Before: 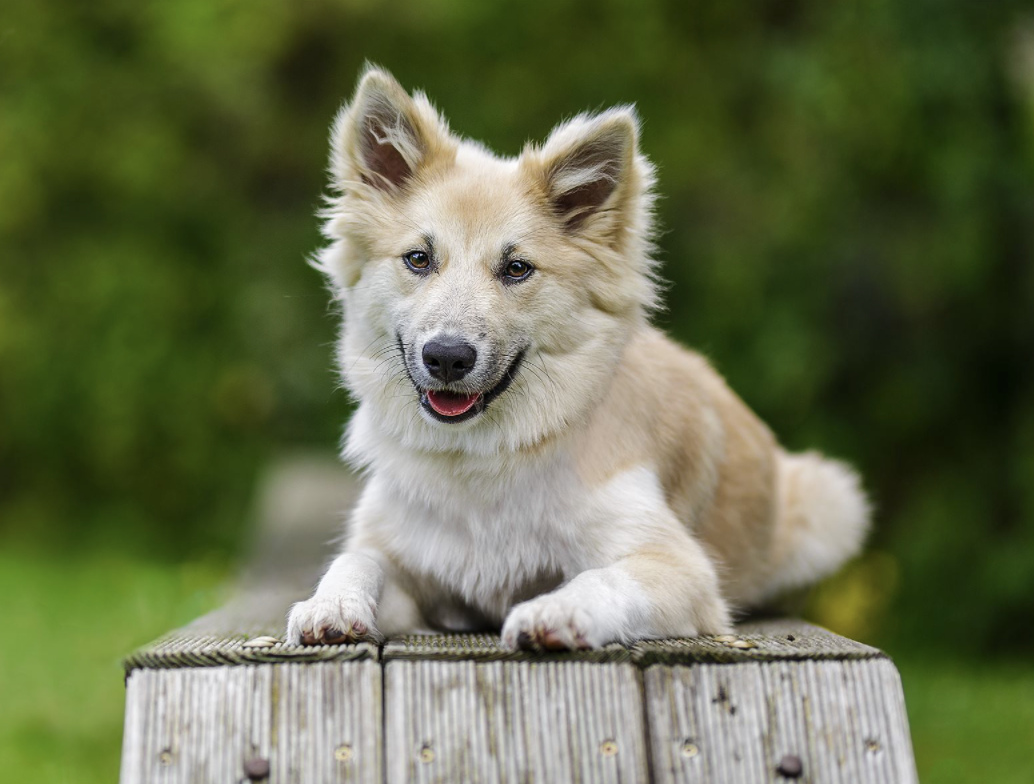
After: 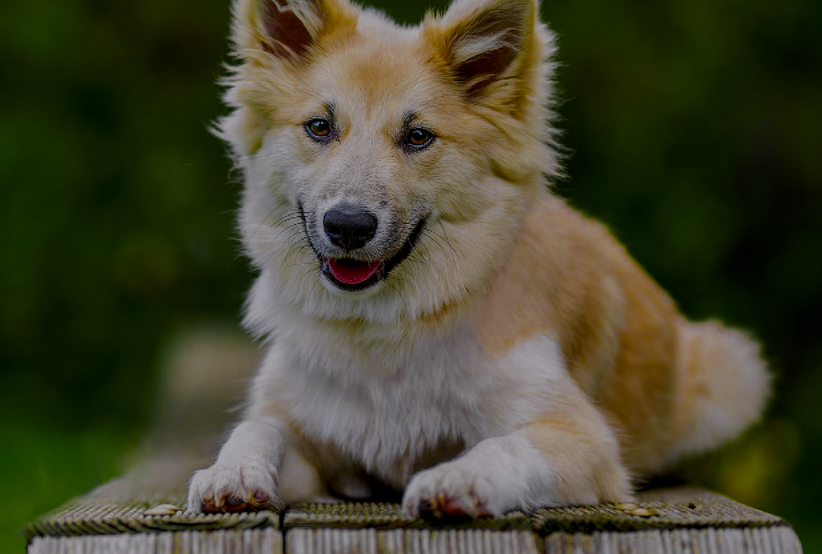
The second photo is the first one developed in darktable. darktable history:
exposure: exposure -1.49 EV, compensate highlight preservation false
color correction: highlights a* 1.68, highlights b* -1.63, saturation 2.42
crop: left 9.621%, top 16.922%, right 10.872%, bottom 12.33%
local contrast: on, module defaults
color zones: curves: ch0 [(0.035, 0.242) (0.25, 0.5) (0.384, 0.214) (0.488, 0.255) (0.75, 0.5)]; ch1 [(0.063, 0.379) (0.25, 0.5) (0.354, 0.201) (0.489, 0.085) (0.729, 0.271)]; ch2 [(0.25, 0.5) (0.38, 0.517) (0.442, 0.51) (0.735, 0.456)]
